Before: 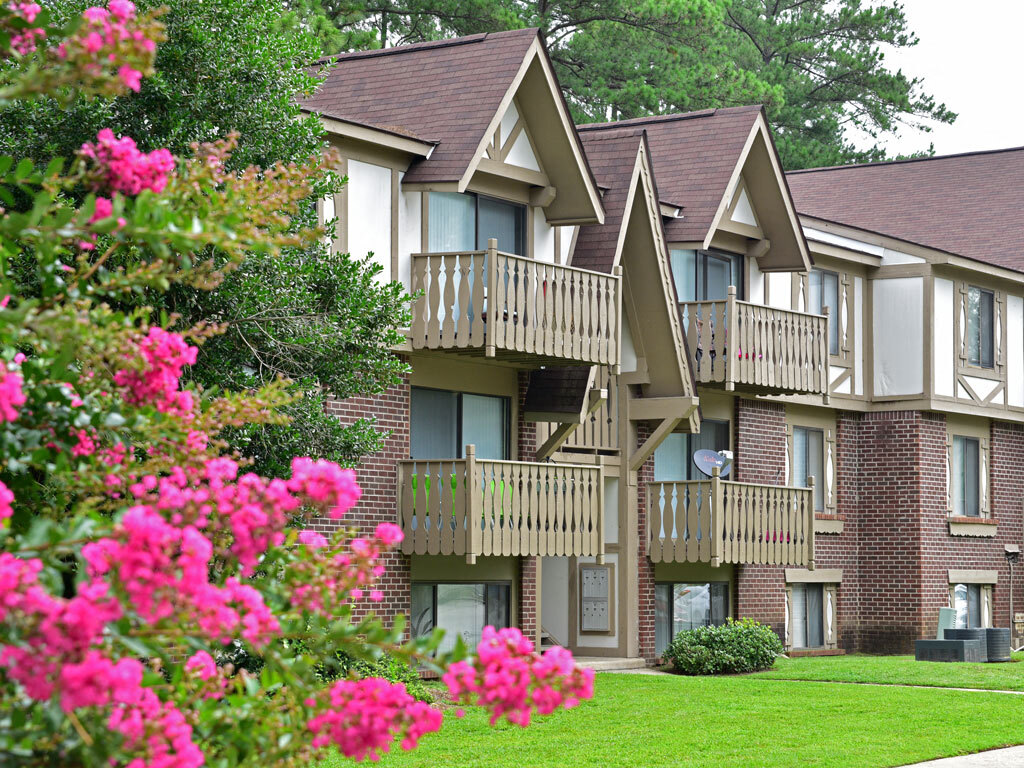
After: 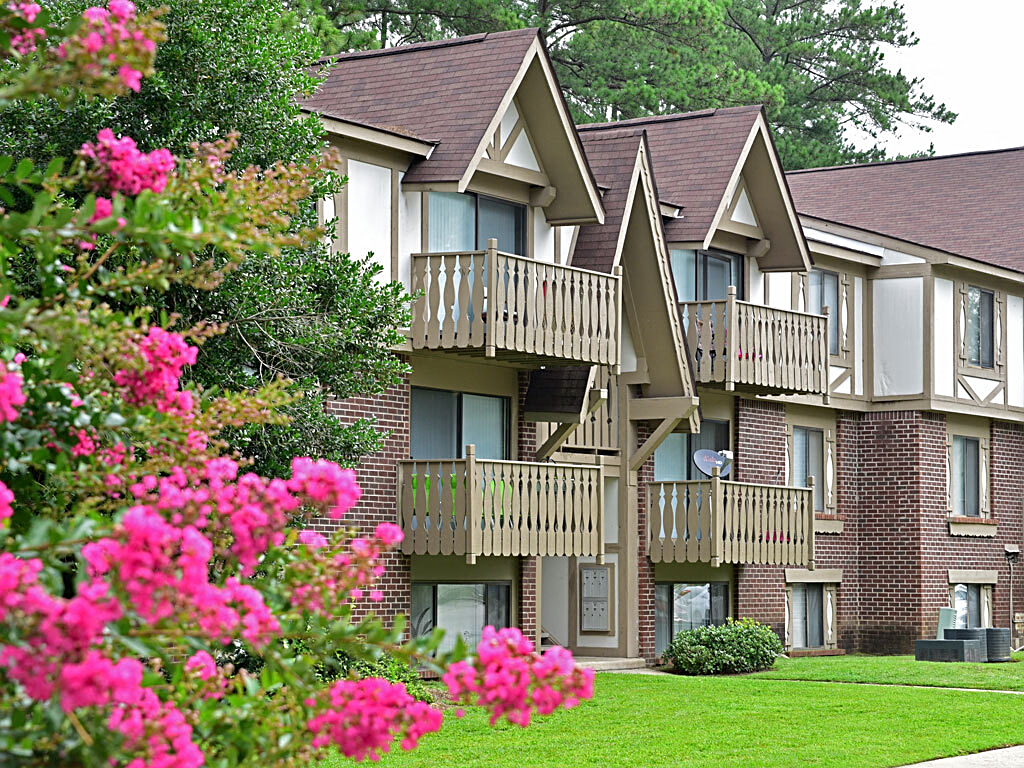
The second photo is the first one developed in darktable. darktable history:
levels: mode automatic, levels [0.072, 0.414, 0.976]
sharpen: on, module defaults
